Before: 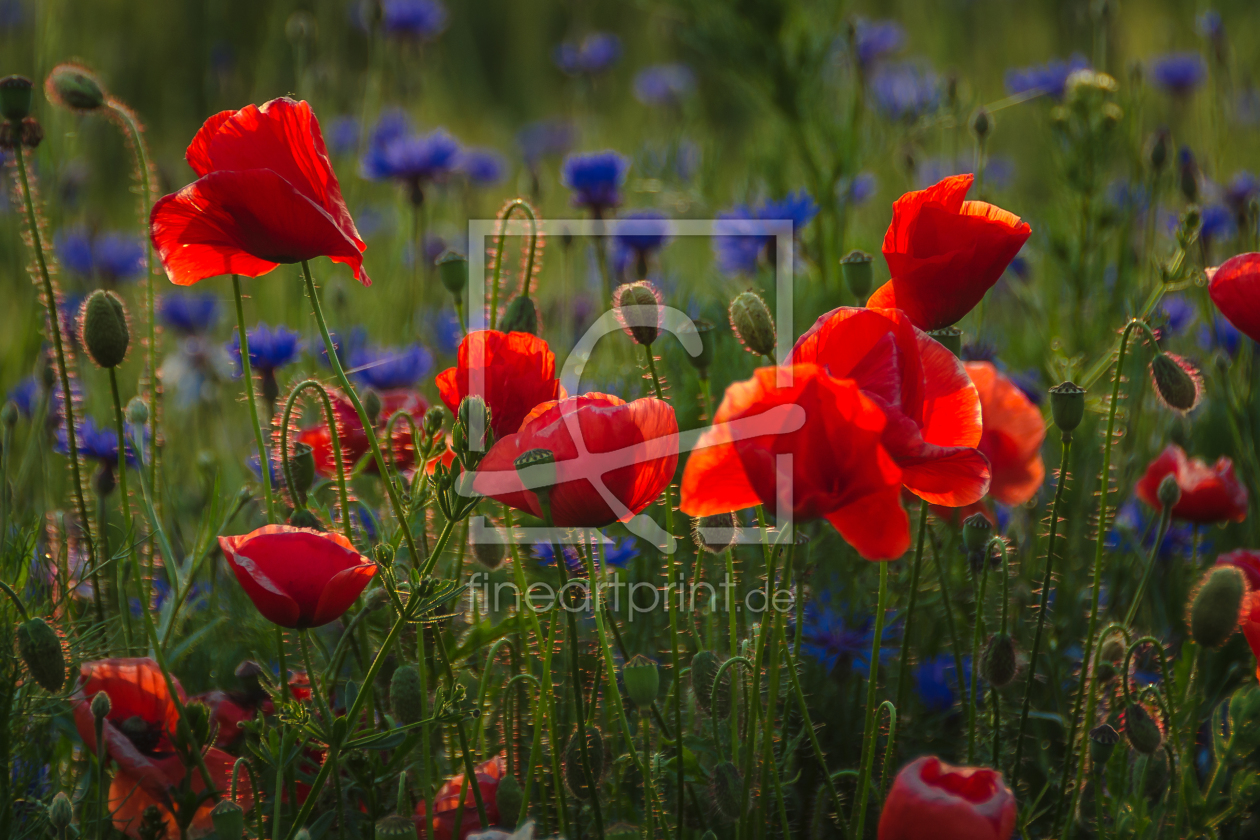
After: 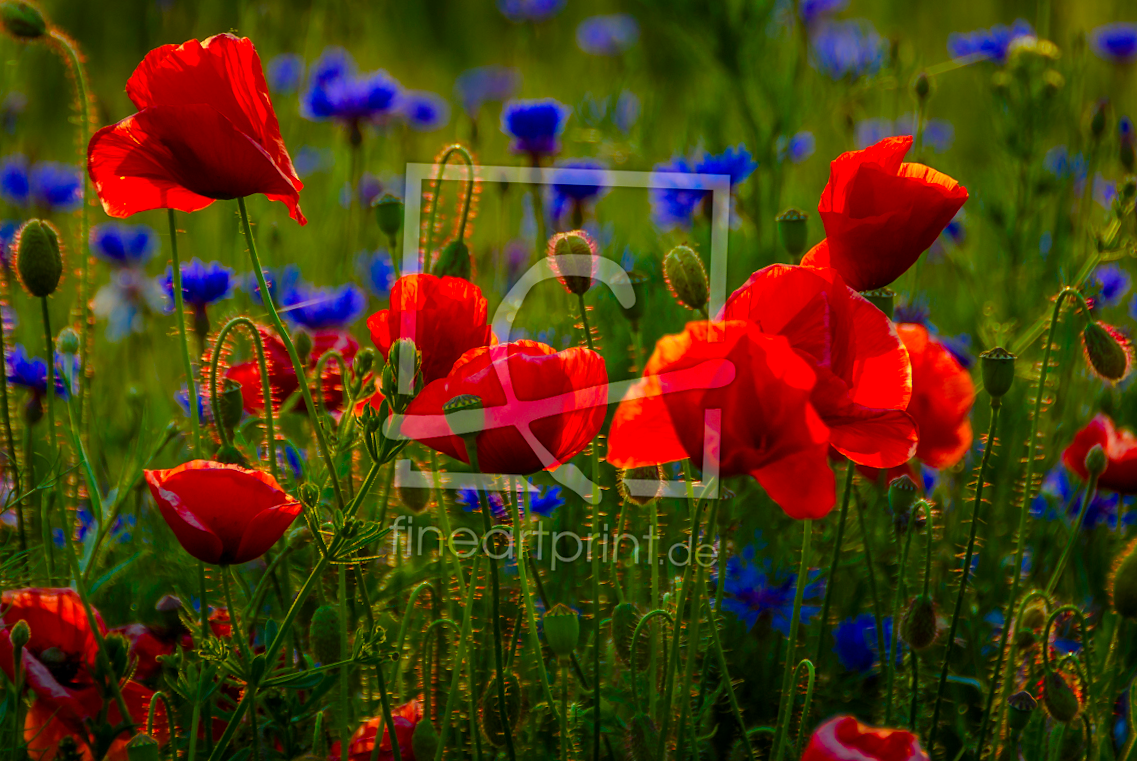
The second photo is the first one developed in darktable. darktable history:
color correction: highlights b* 0.062, saturation 1.12
shadows and highlights: shadows 20.75, highlights -81.64, soften with gaussian
crop and rotate: angle -2.17°, left 3.136%, top 3.632%, right 1.54%, bottom 0.634%
color balance rgb: shadows lift › chroma 1.866%, shadows lift › hue 264.93°, global offset › luminance -0.515%, linear chroma grading › shadows 9.601%, linear chroma grading › highlights 9.198%, linear chroma grading › global chroma 14.645%, linear chroma grading › mid-tones 14.844%, perceptual saturation grading › global saturation 20%, perceptual saturation grading › highlights -24.973%, perceptual saturation grading › shadows 24.685%, global vibrance 20%
